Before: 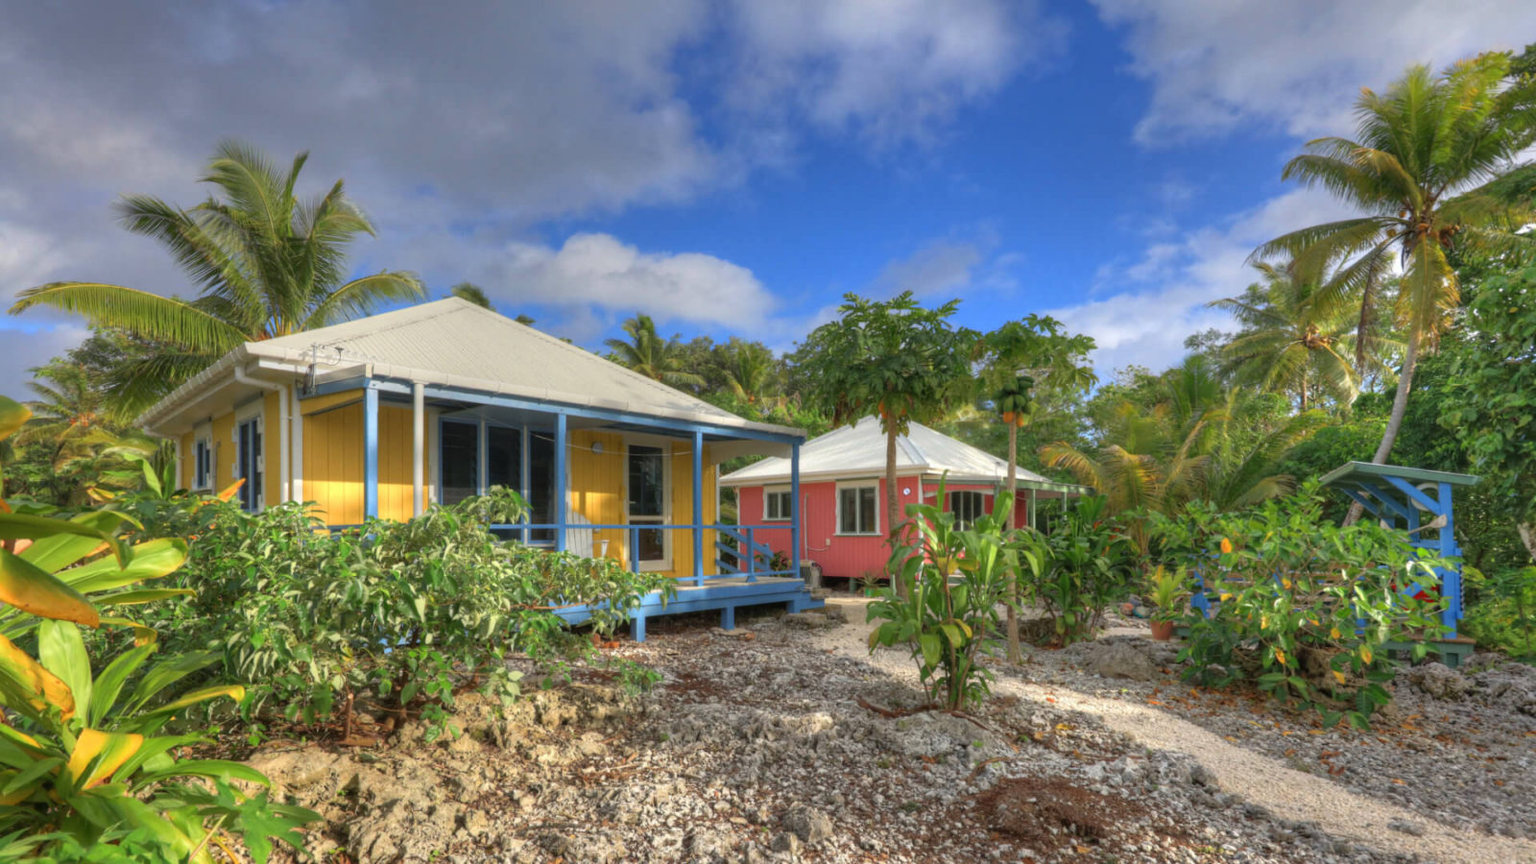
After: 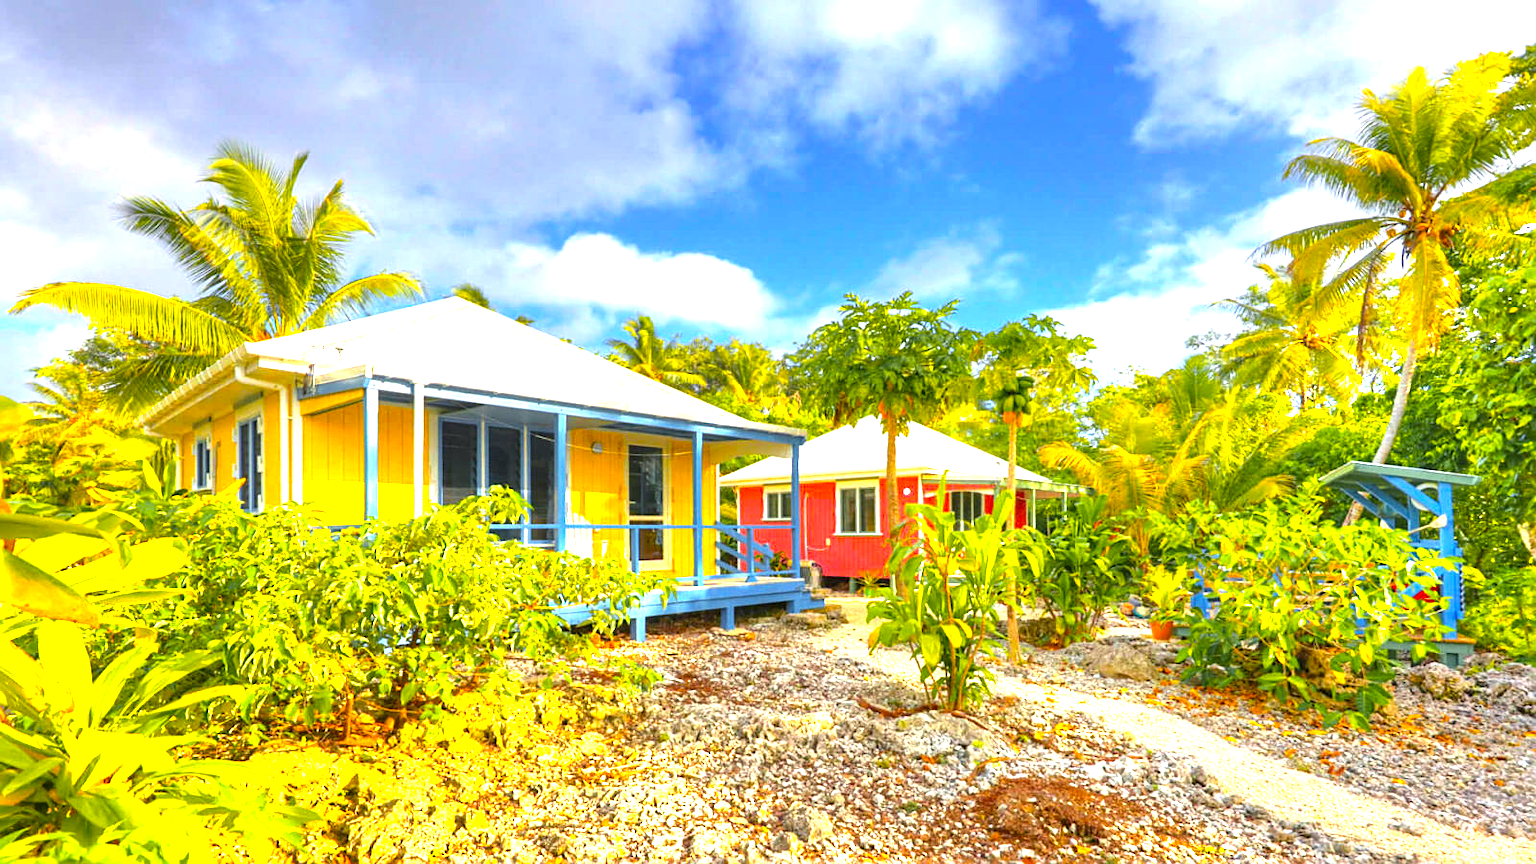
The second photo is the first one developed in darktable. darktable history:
sharpen: on, module defaults
exposure: black level correction 0, exposure 1.187 EV, compensate highlight preservation false
color balance rgb: shadows lift › chroma 1.725%, shadows lift › hue 264.41°, perceptual saturation grading › global saturation 25.614%, perceptual brilliance grading › global brilliance 12.229%, global vibrance 50.452%
color zones: curves: ch0 [(0, 0.511) (0.143, 0.531) (0.286, 0.56) (0.429, 0.5) (0.571, 0.5) (0.714, 0.5) (0.857, 0.5) (1, 0.5)]; ch1 [(0, 0.525) (0.143, 0.705) (0.286, 0.715) (0.429, 0.35) (0.571, 0.35) (0.714, 0.35) (0.857, 0.4) (1, 0.4)]; ch2 [(0, 0.572) (0.143, 0.512) (0.286, 0.473) (0.429, 0.45) (0.571, 0.5) (0.714, 0.5) (0.857, 0.518) (1, 0.518)]
